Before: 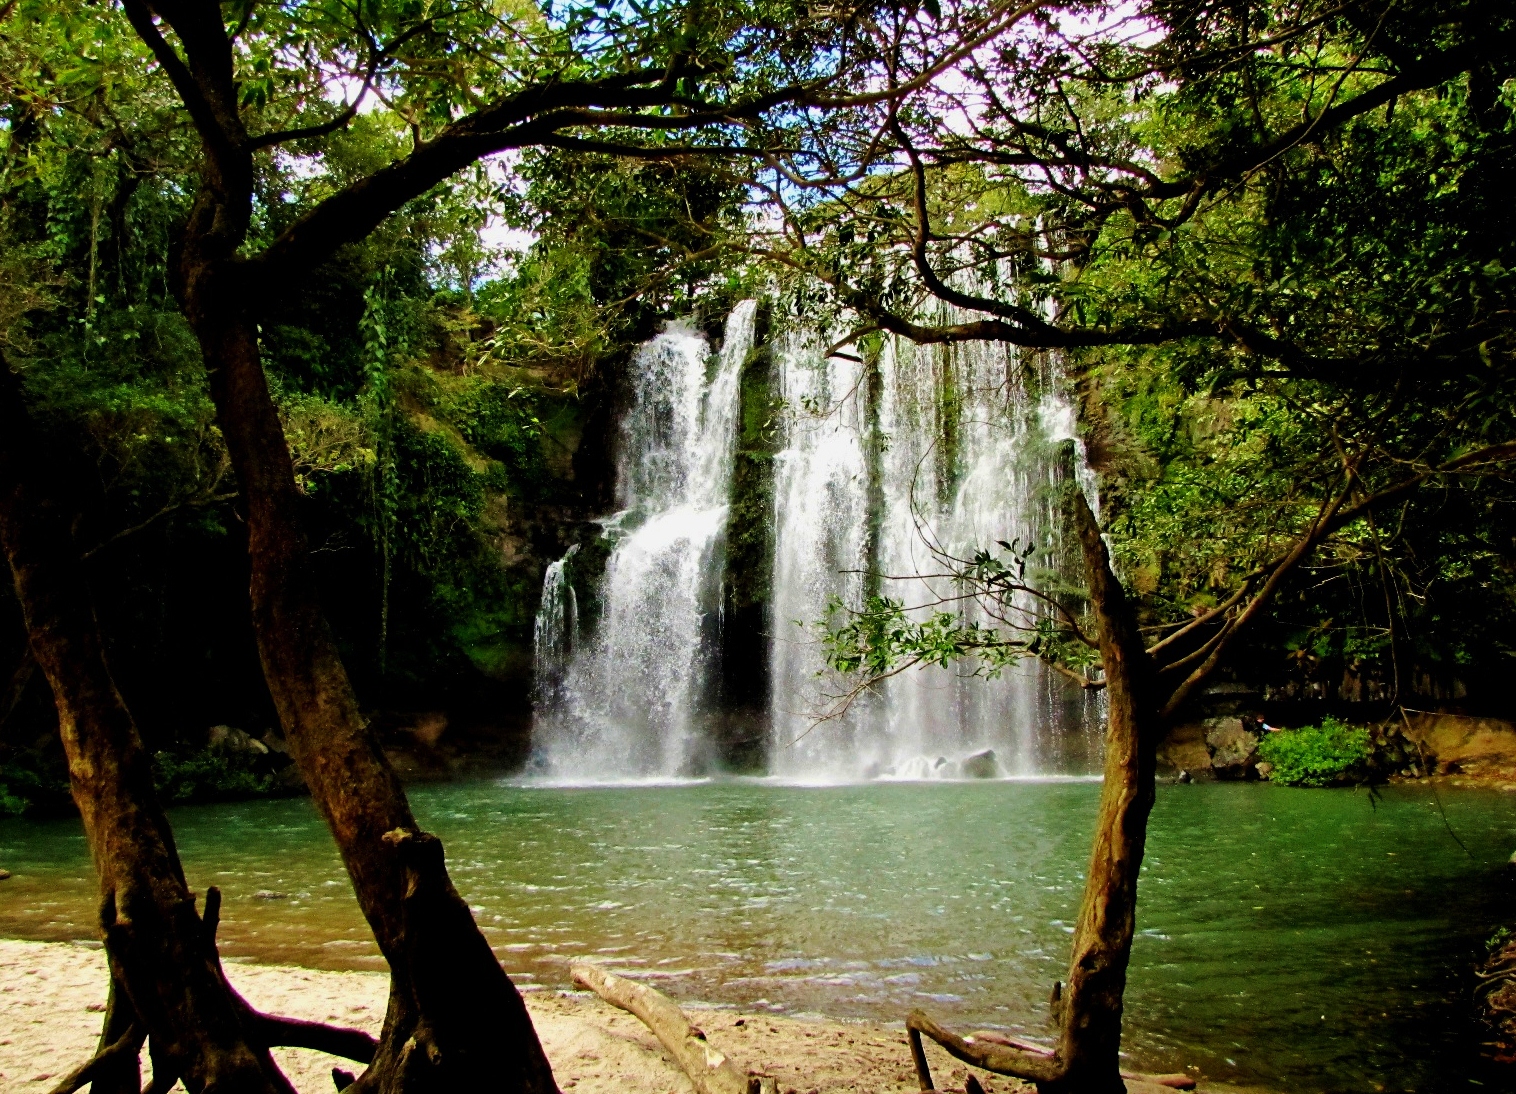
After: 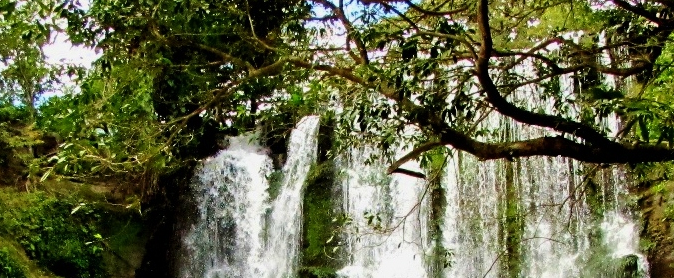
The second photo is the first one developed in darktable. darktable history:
crop: left 28.869%, top 16.872%, right 26.633%, bottom 57.668%
